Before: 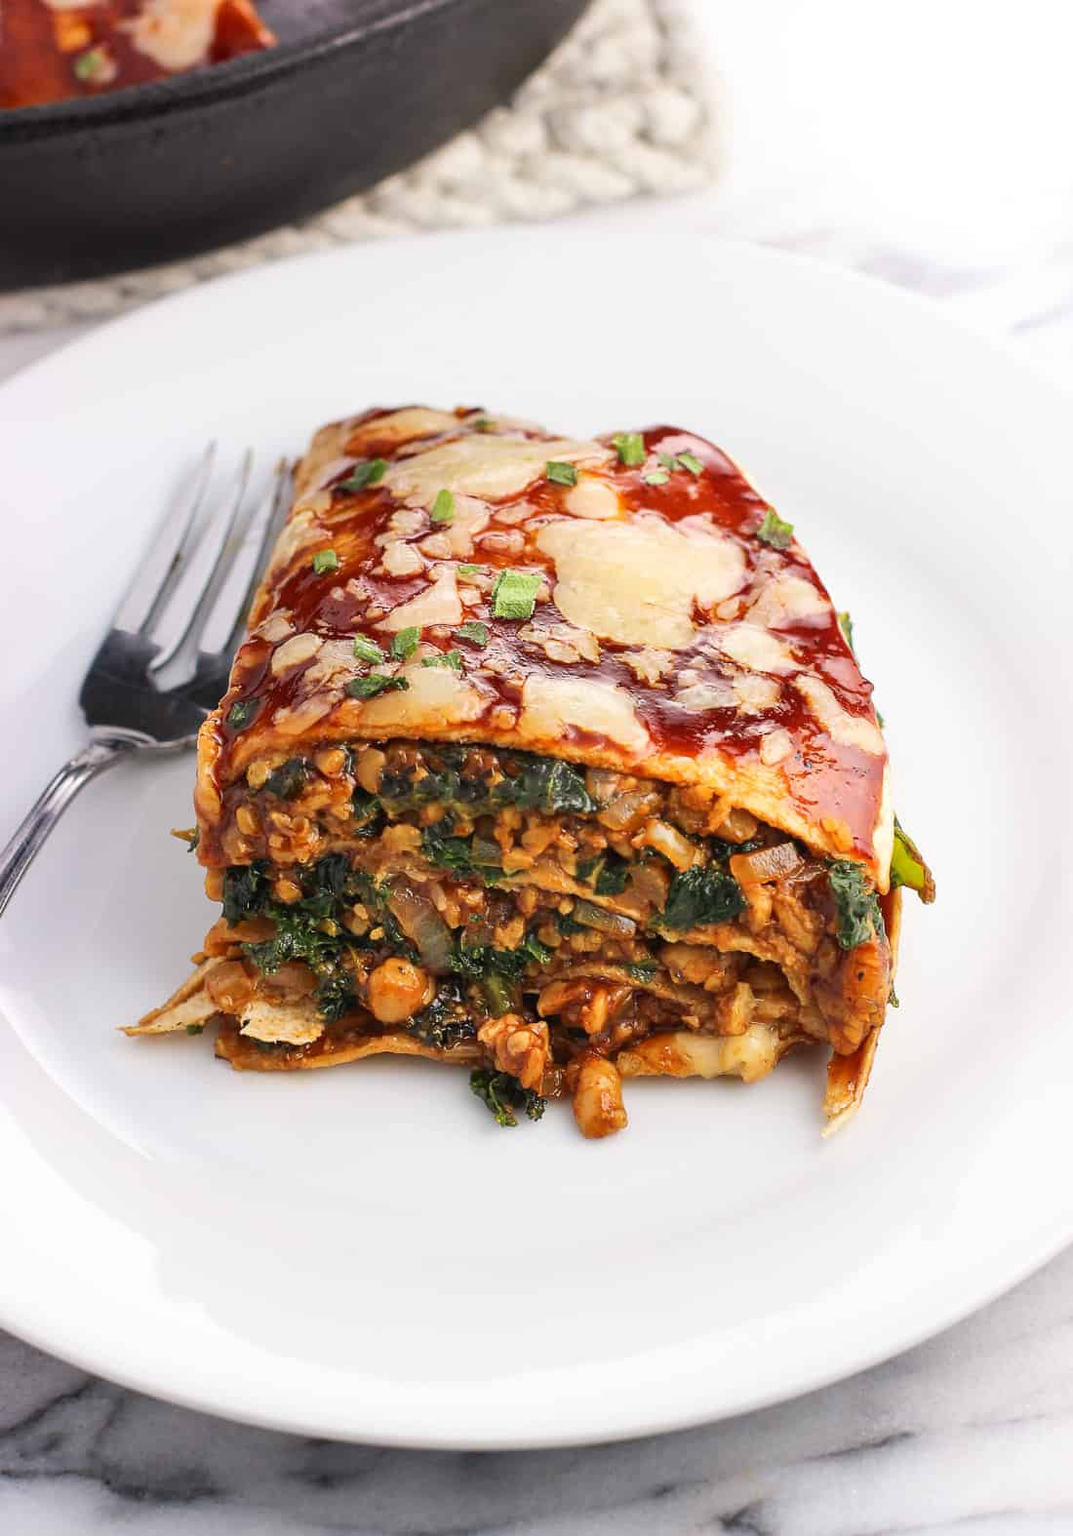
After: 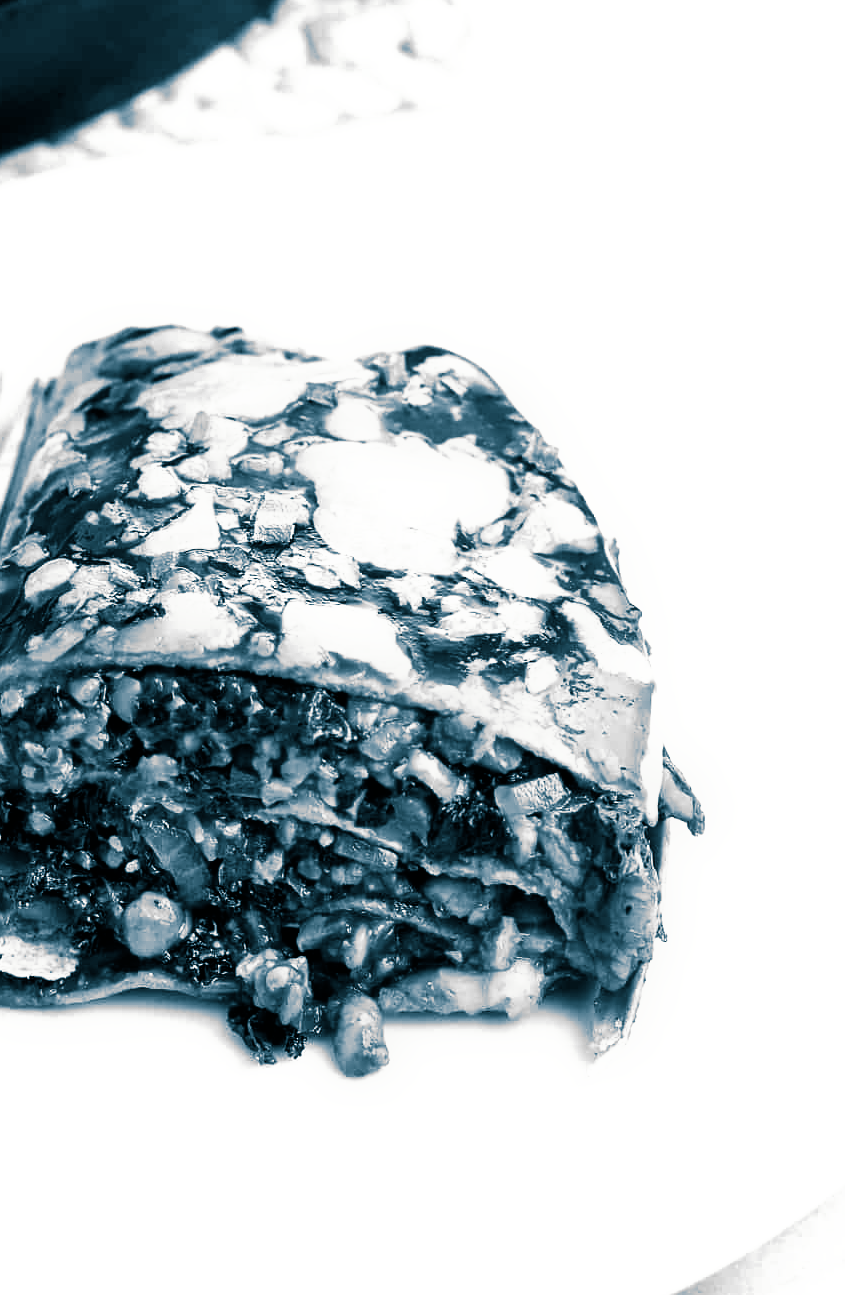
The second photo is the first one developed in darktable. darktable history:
monochrome: on, module defaults
crop: left 23.095%, top 5.827%, bottom 11.854%
color balance: lift [1.004, 1.002, 1.002, 0.998], gamma [1, 1.007, 1.002, 0.993], gain [1, 0.977, 1.013, 1.023], contrast -3.64%
filmic rgb: black relative exposure -8.2 EV, white relative exposure 2.2 EV, threshold 3 EV, hardness 7.11, latitude 85.74%, contrast 1.696, highlights saturation mix -4%, shadows ↔ highlights balance -2.69%, preserve chrominance no, color science v5 (2021), contrast in shadows safe, contrast in highlights safe, enable highlight reconstruction true
split-toning: shadows › hue 212.4°, balance -70
